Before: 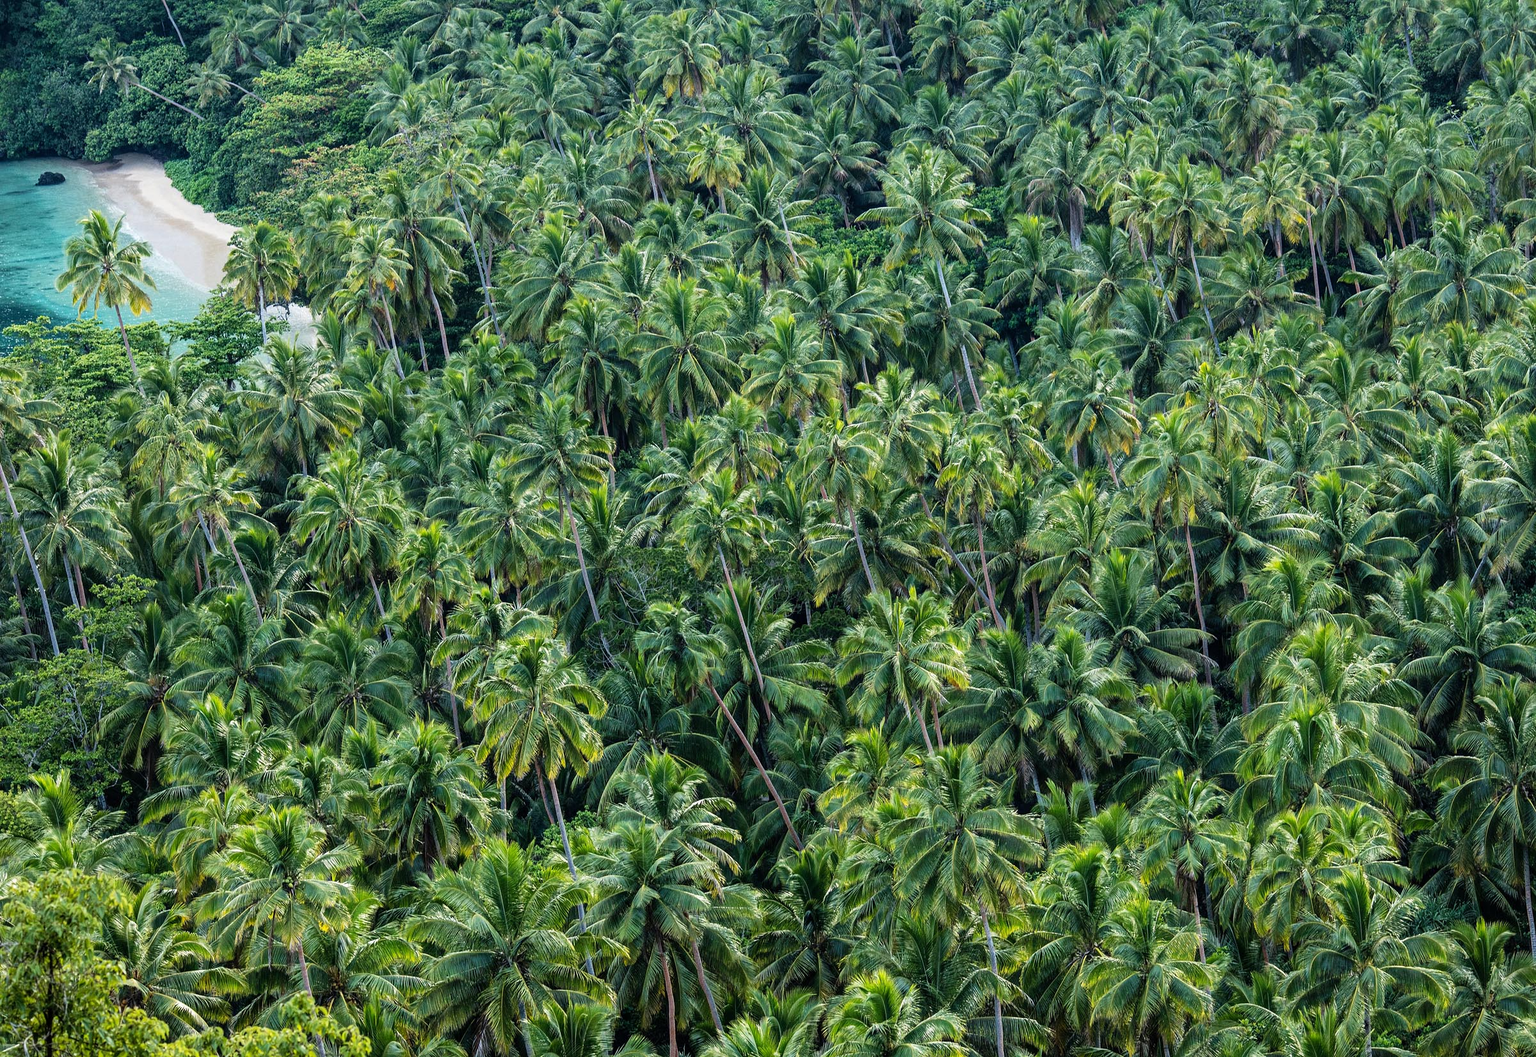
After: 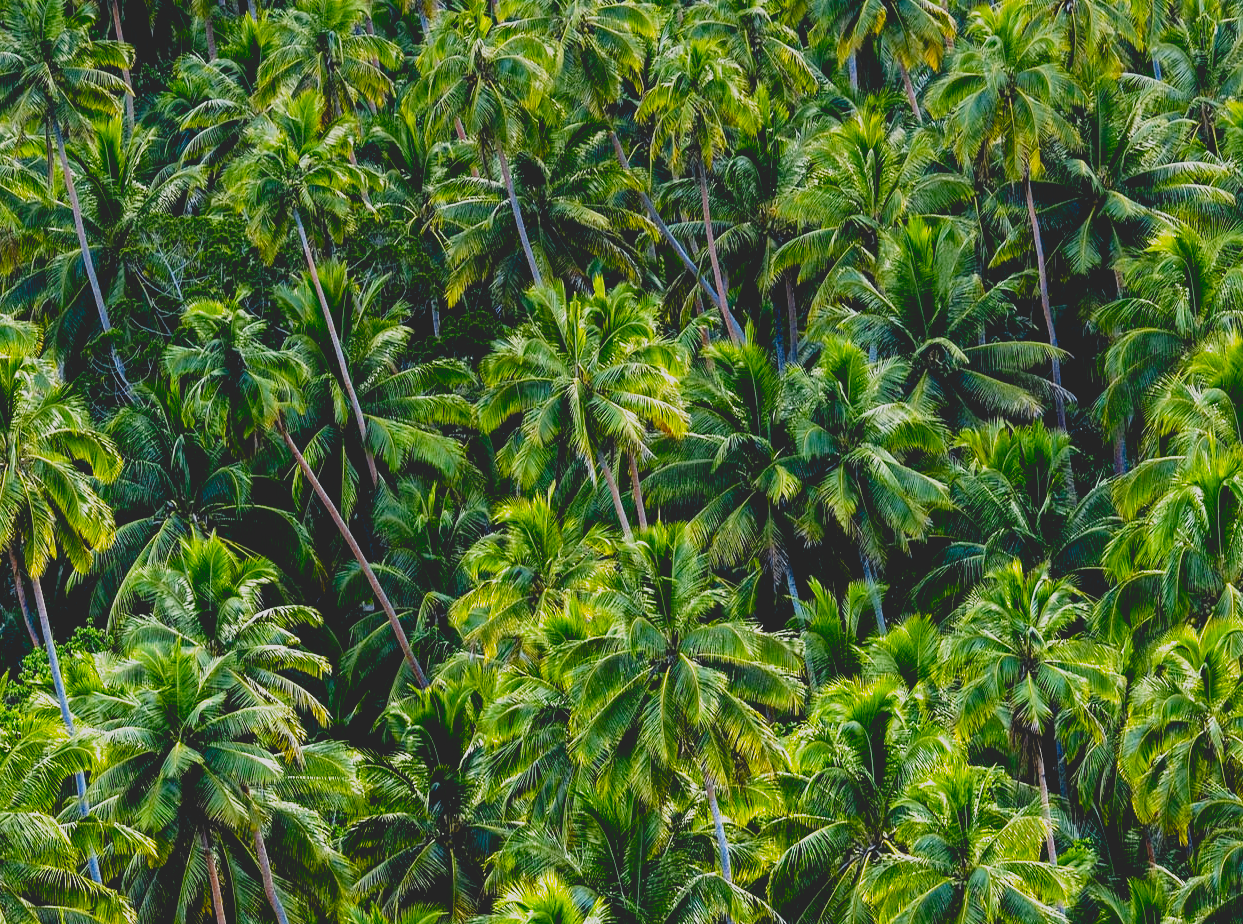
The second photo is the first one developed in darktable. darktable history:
crop: left 34.479%, top 38.822%, right 13.718%, bottom 5.172%
graduated density: on, module defaults
filmic rgb: black relative exposure -5.5 EV, white relative exposure 2.5 EV, threshold 3 EV, target black luminance 0%, hardness 4.51, latitude 67.35%, contrast 1.453, shadows ↔ highlights balance -3.52%, preserve chrominance no, color science v4 (2020), contrast in shadows soft, enable highlight reconstruction true
contrast brightness saturation: contrast -0.28
color contrast: green-magenta contrast 0.85, blue-yellow contrast 1.25, unbound 0
exposure: exposure 0.375 EV, compensate highlight preservation false
